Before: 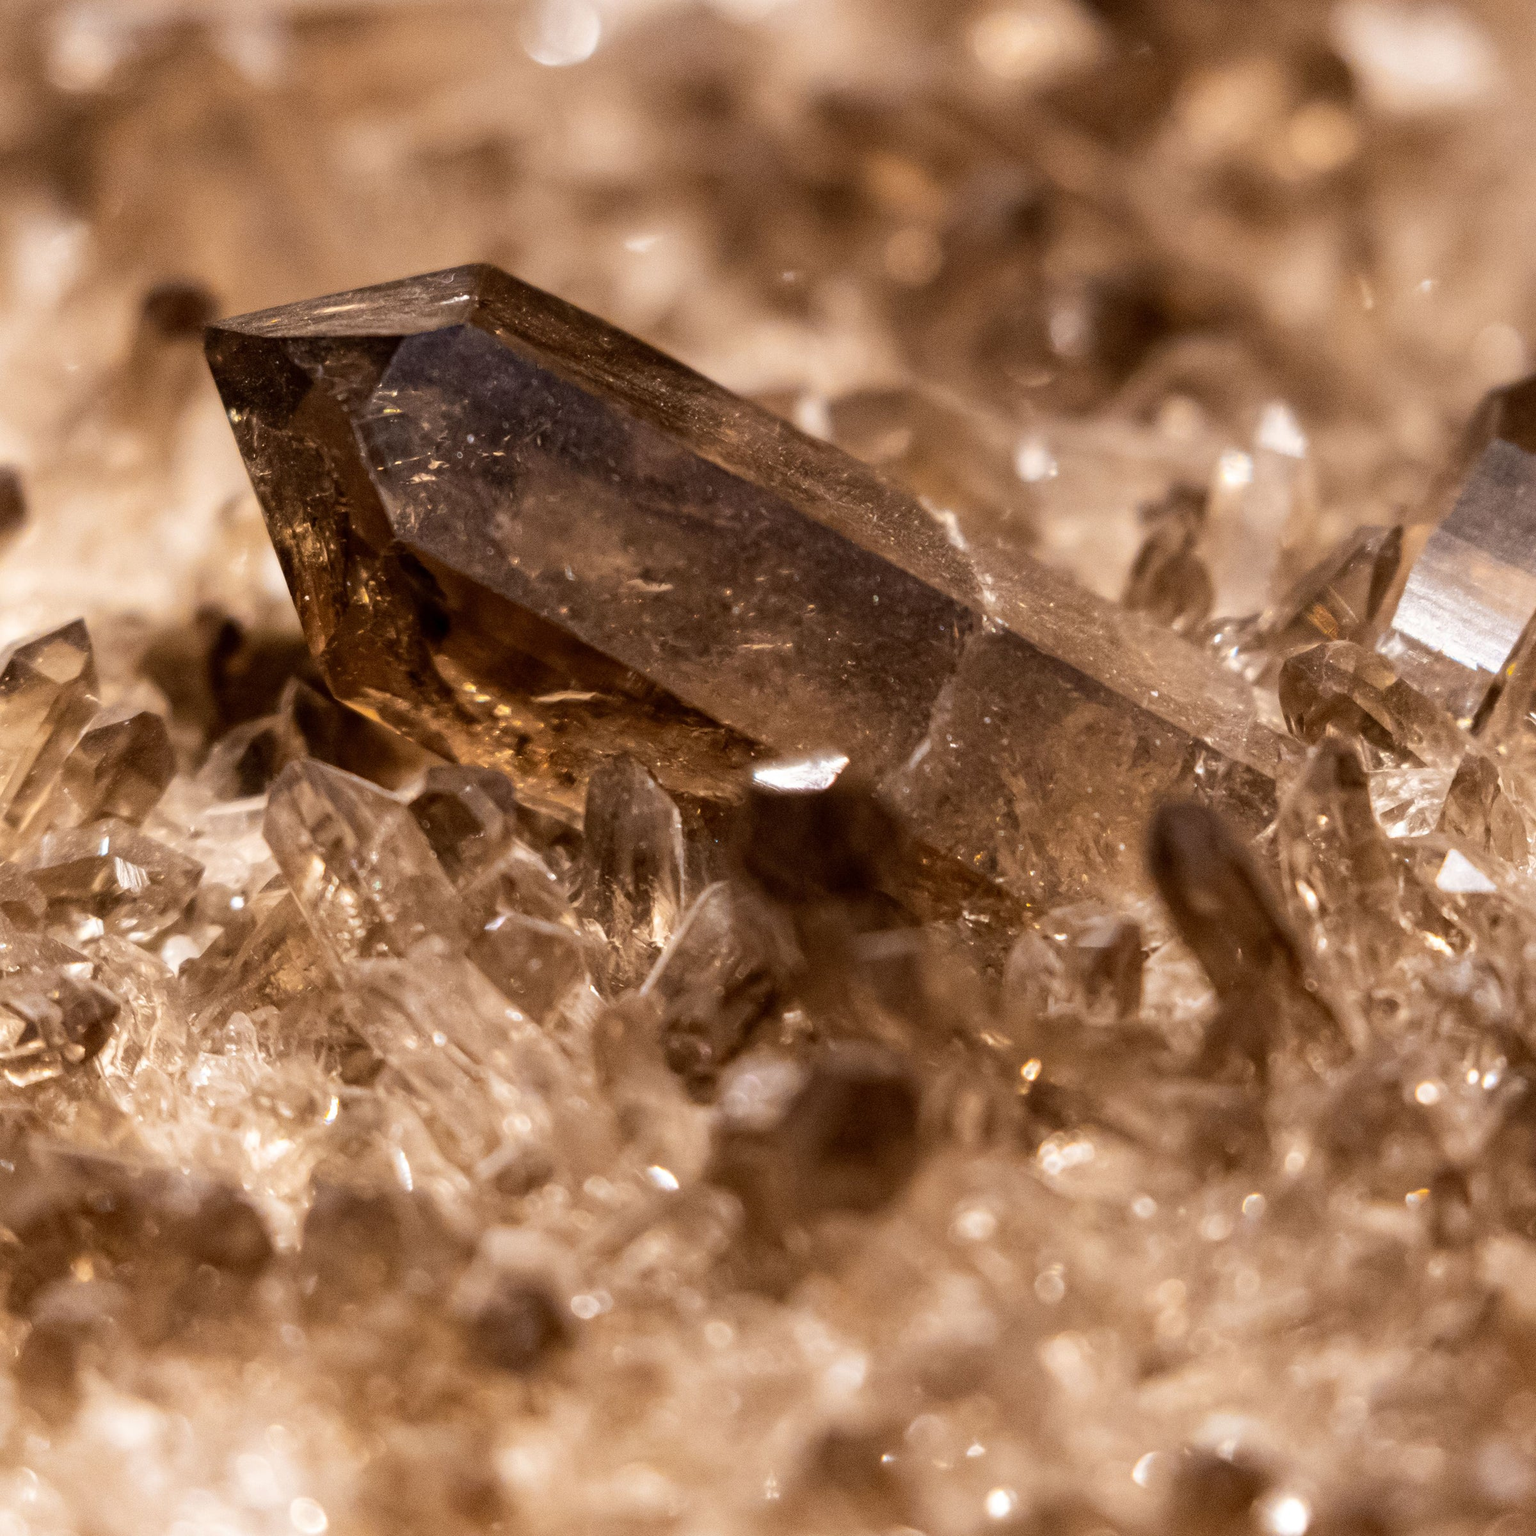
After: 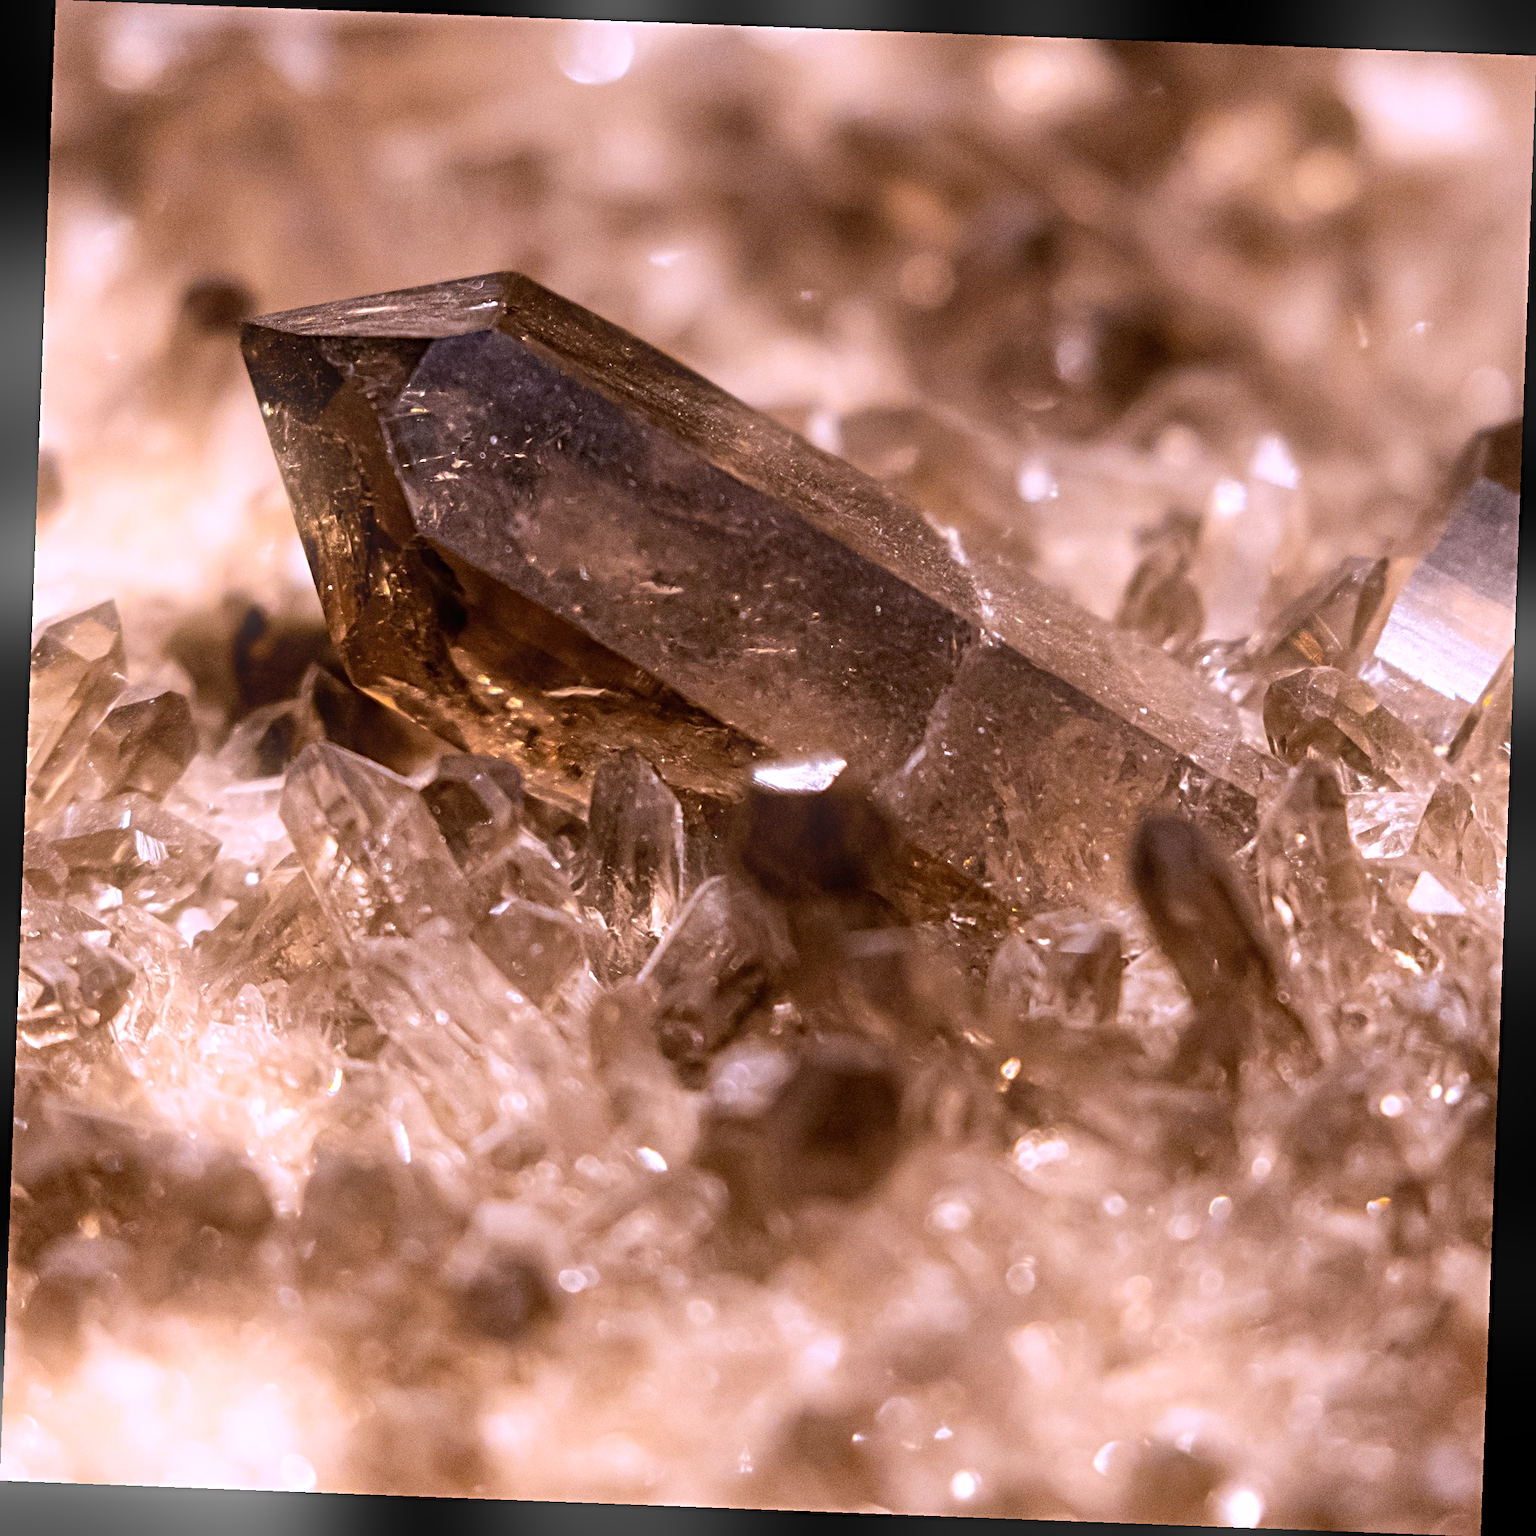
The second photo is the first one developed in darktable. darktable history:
bloom: on, module defaults
white balance: red 1.042, blue 1.17
sharpen: radius 4.883
rotate and perspective: rotation 2.17°, automatic cropping off
